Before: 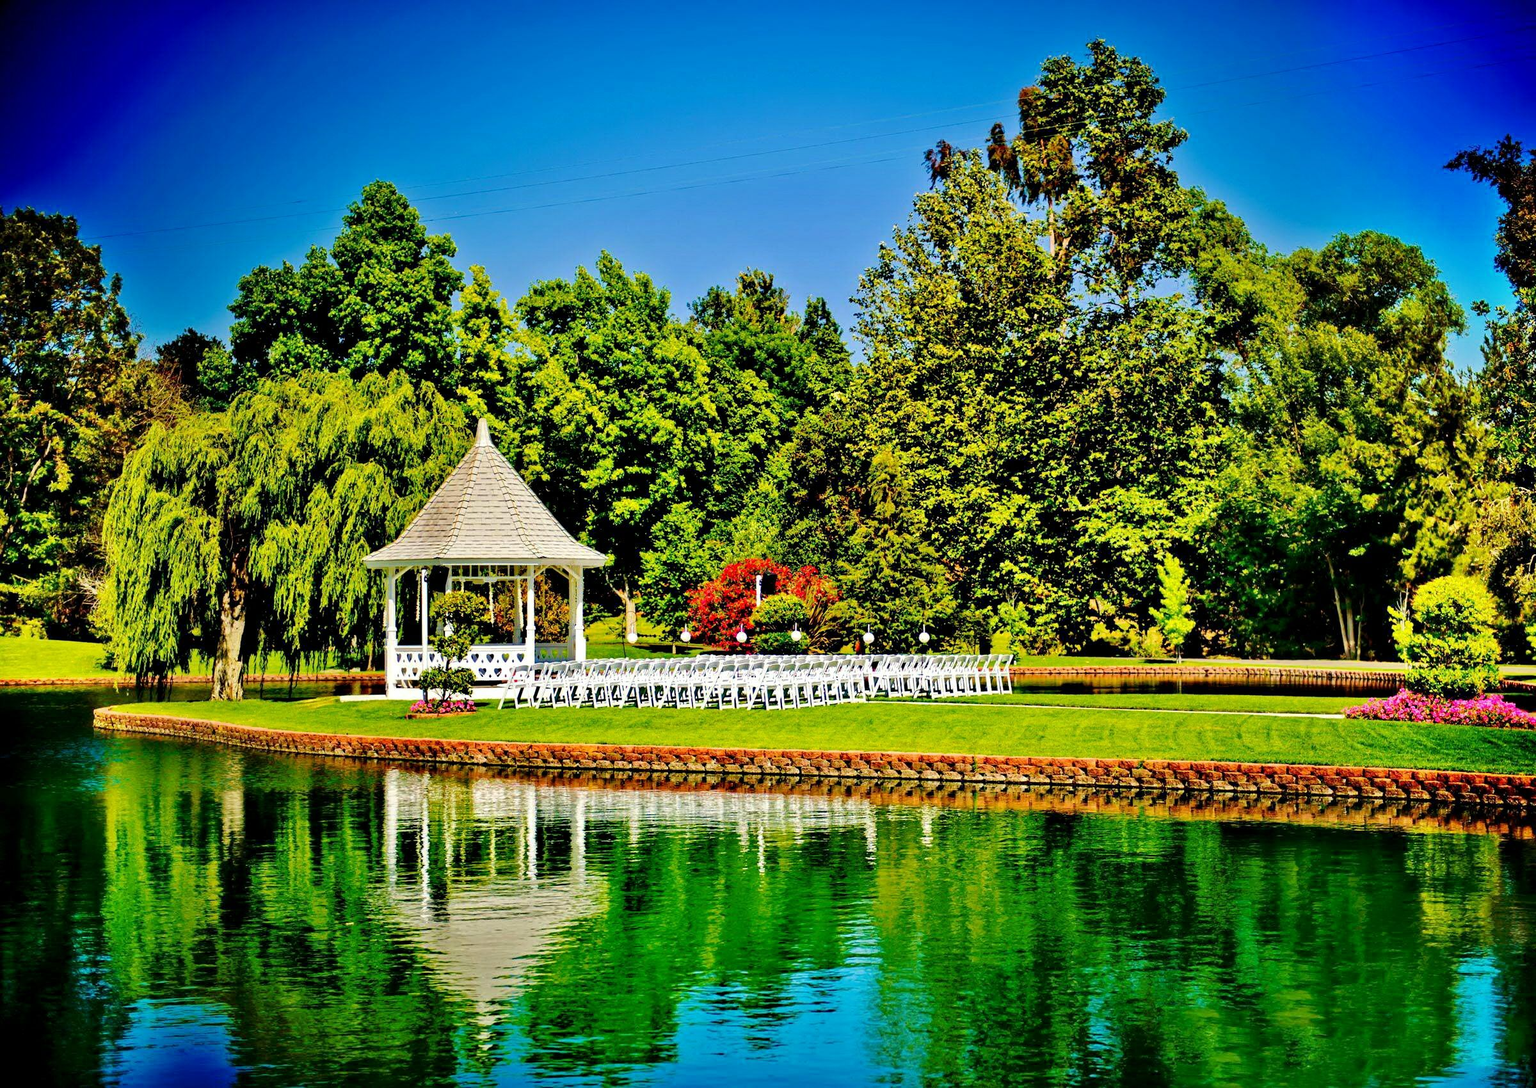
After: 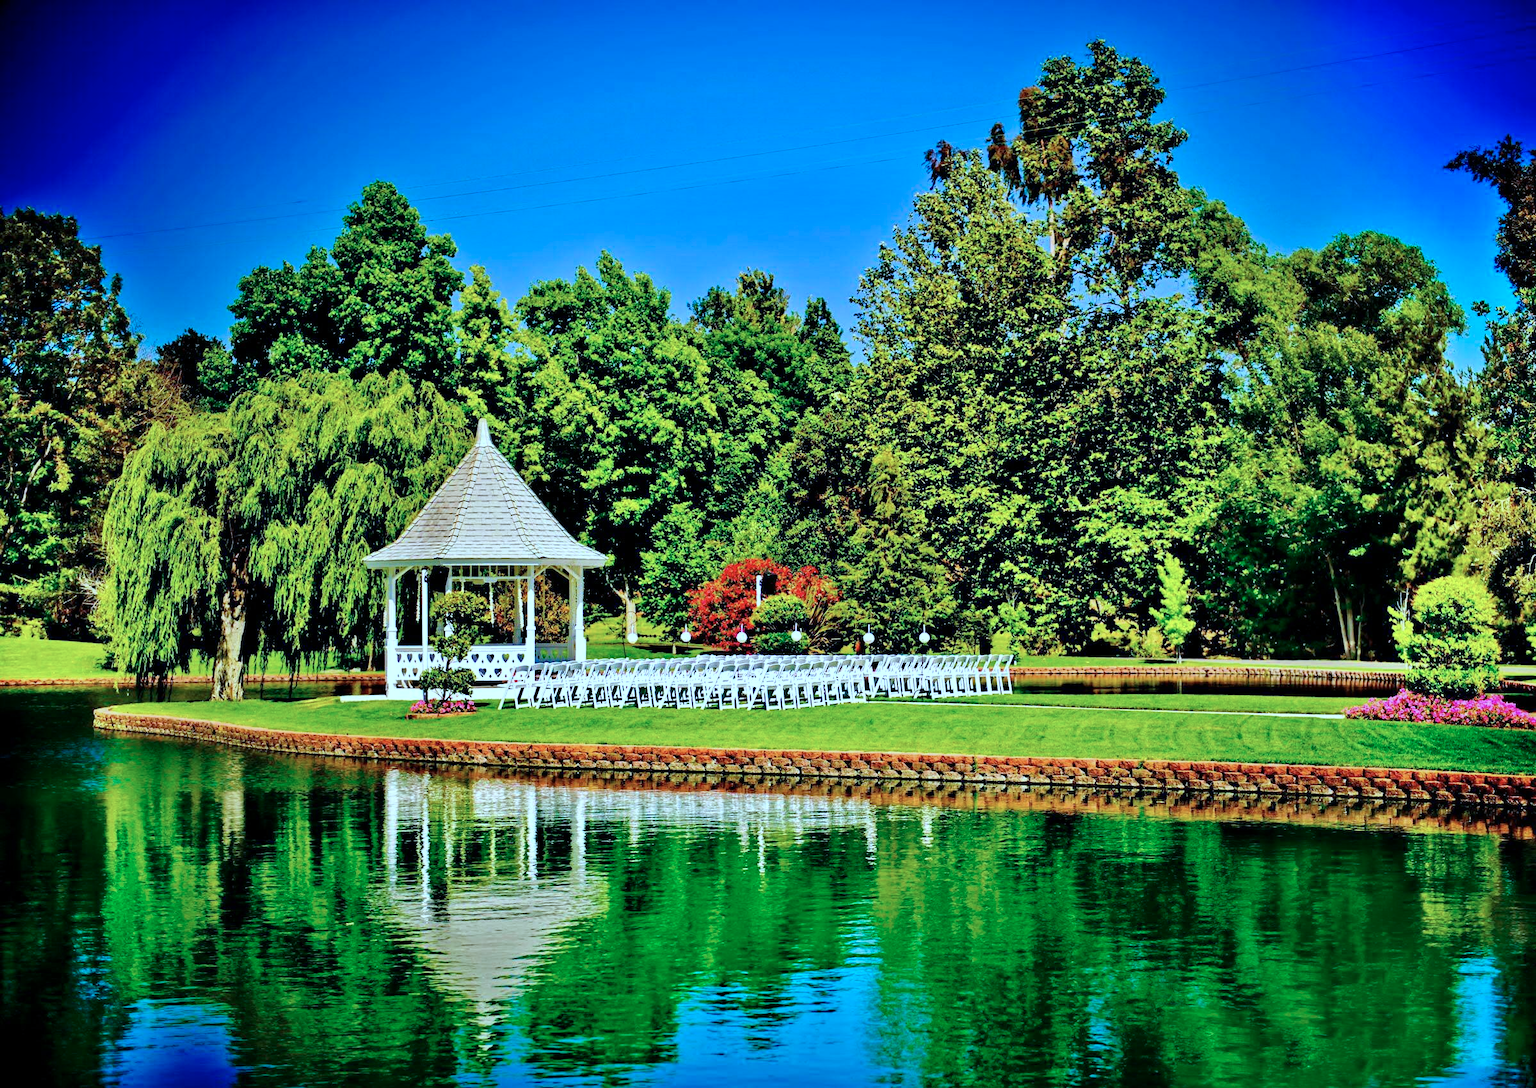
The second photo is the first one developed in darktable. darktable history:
color balance rgb: linear chroma grading › shadows -3%, linear chroma grading › highlights -4%
color calibration: x 0.396, y 0.386, temperature 3669 K
